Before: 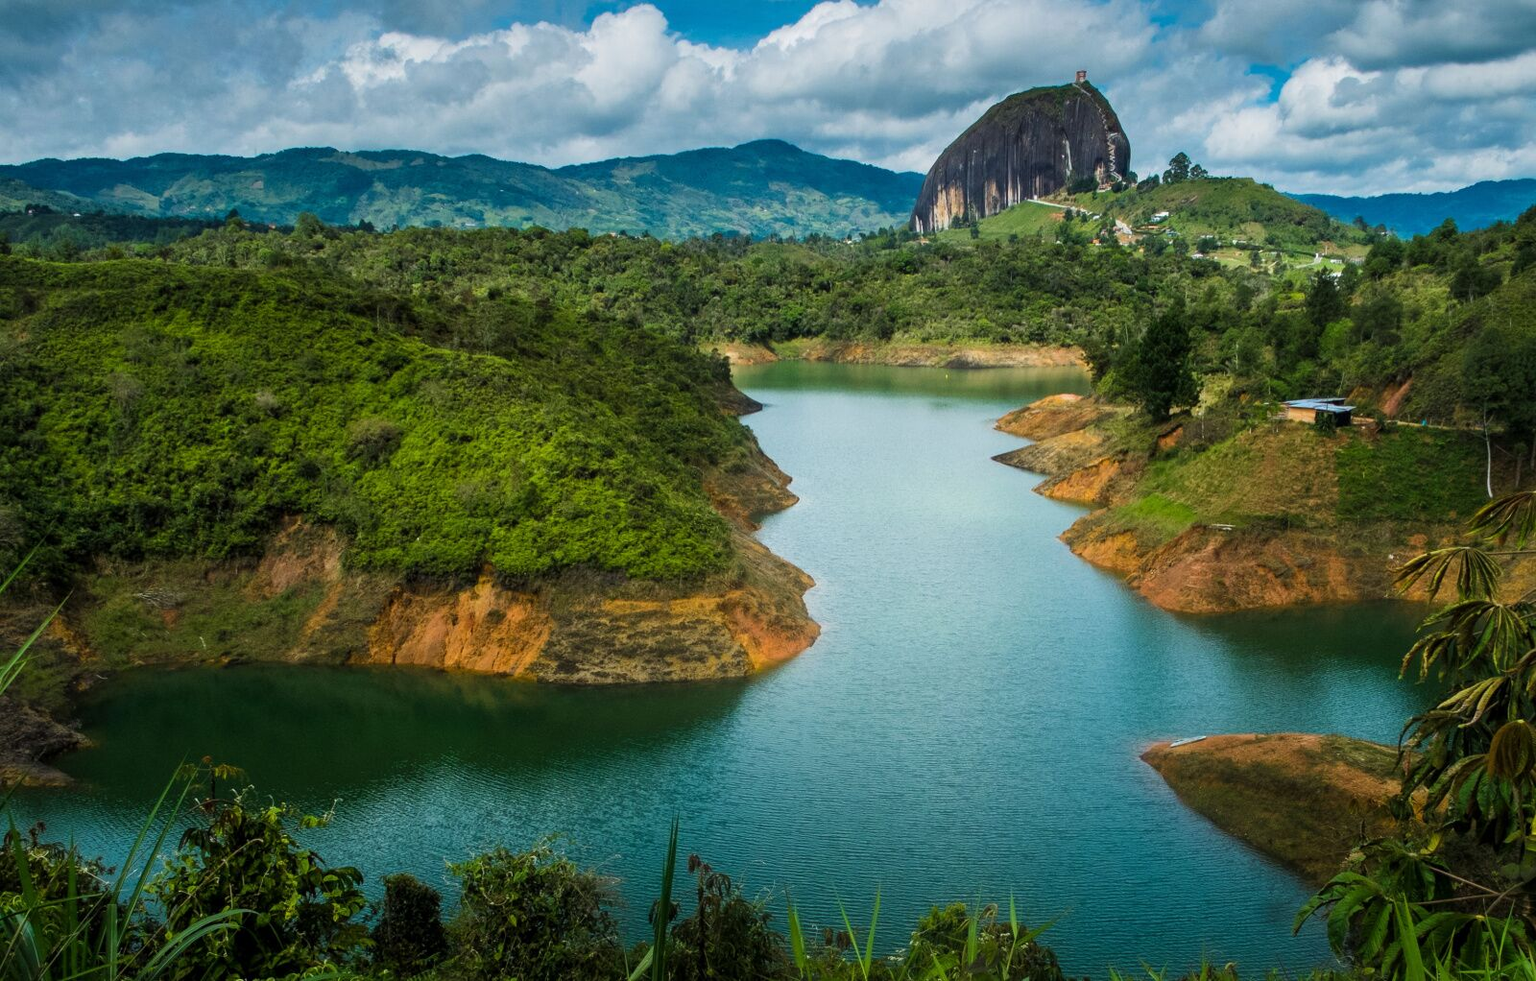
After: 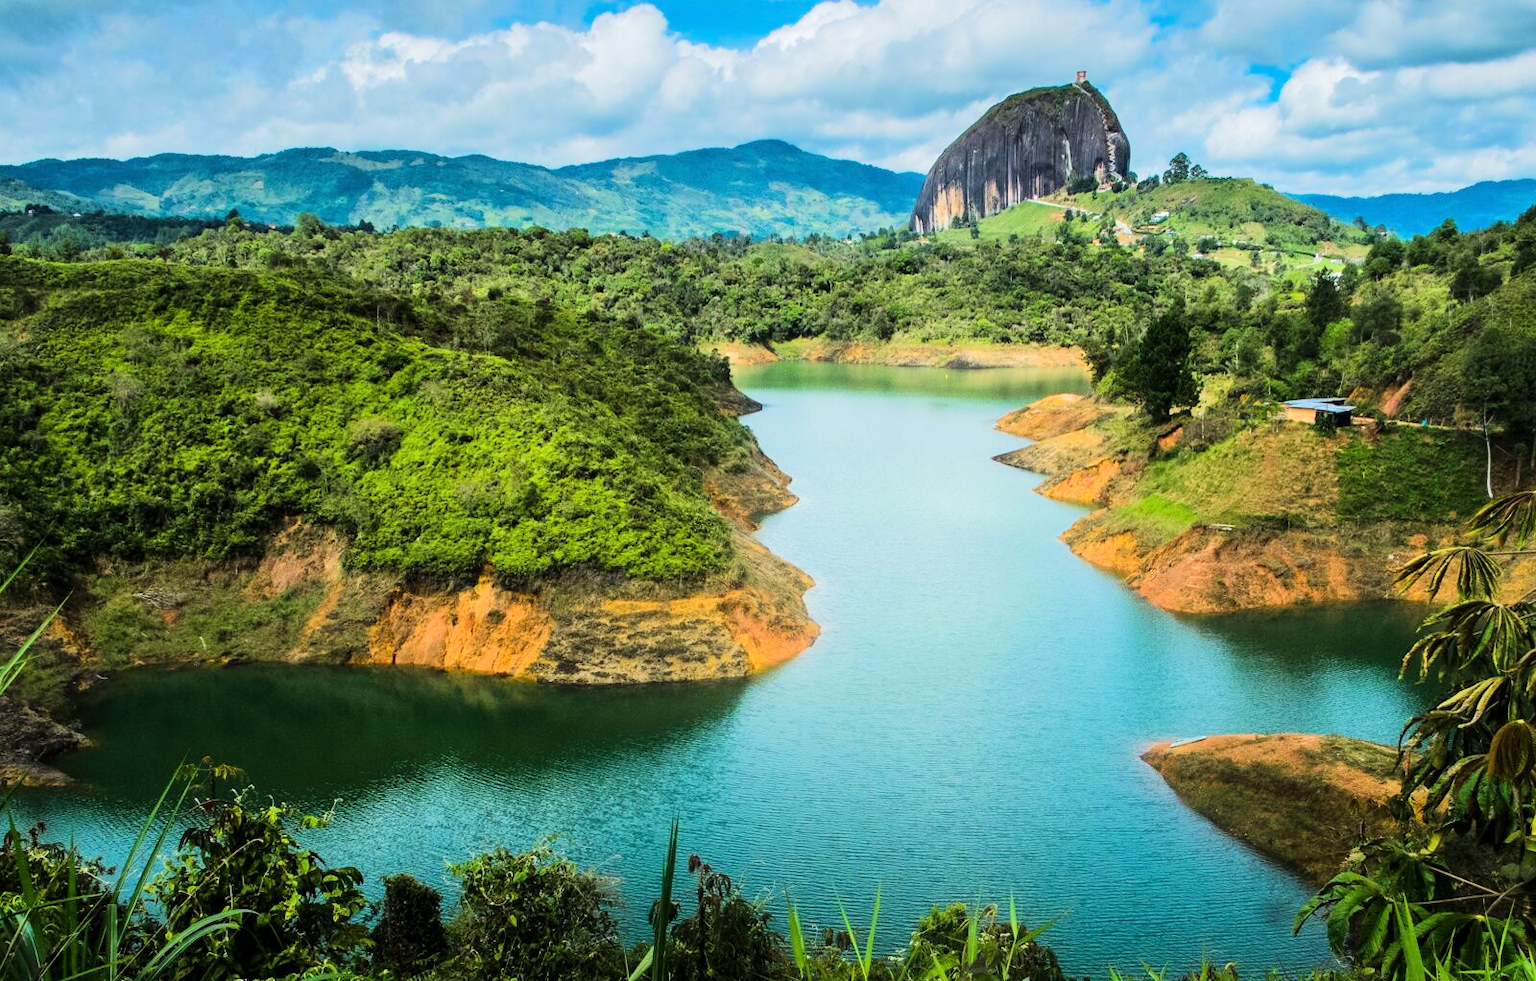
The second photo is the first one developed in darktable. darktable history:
tone equalizer: -7 EV 0.157 EV, -6 EV 0.61 EV, -5 EV 1.17 EV, -4 EV 1.37 EV, -3 EV 1.17 EV, -2 EV 0.6 EV, -1 EV 0.166 EV, edges refinement/feathering 500, mask exposure compensation -1.57 EV, preserve details no
